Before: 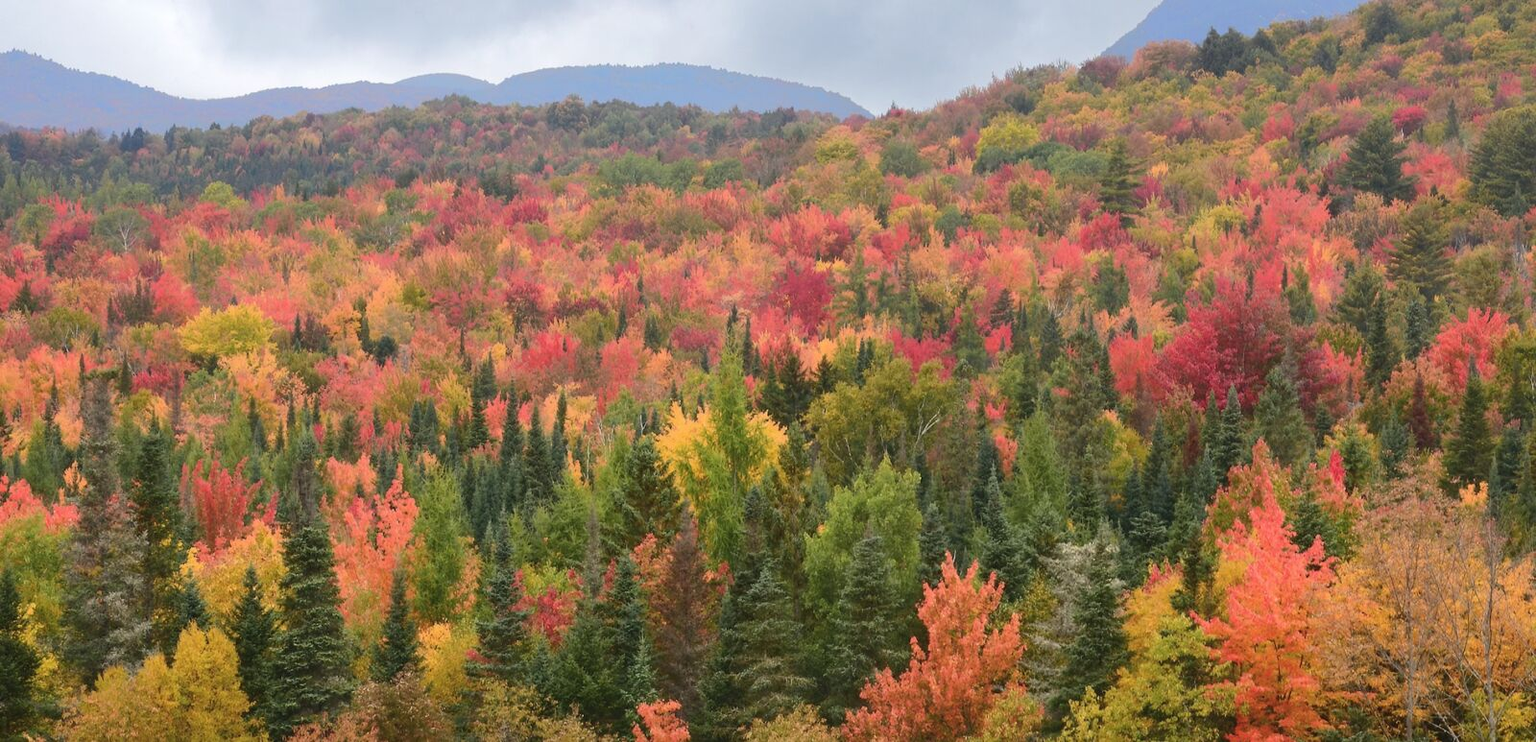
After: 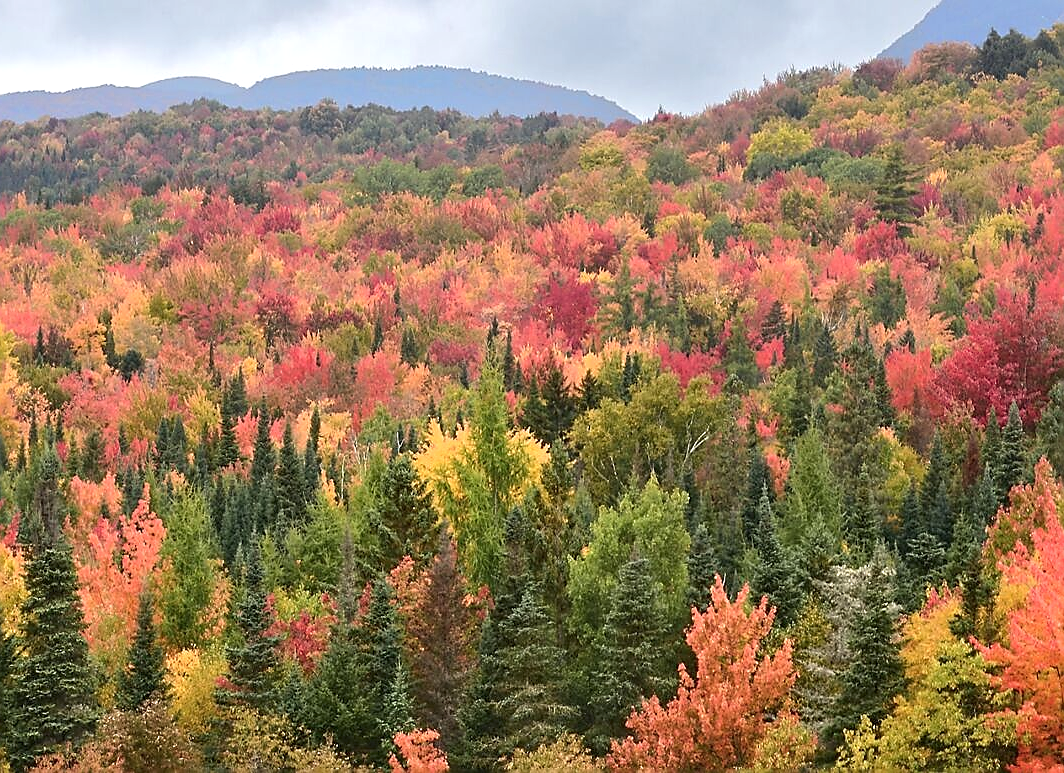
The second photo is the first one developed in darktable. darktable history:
contrast equalizer: y [[0.524, 0.538, 0.547, 0.548, 0.538, 0.524], [0.5 ×6], [0.5 ×6], [0 ×6], [0 ×6]]
sharpen: radius 1.4, amount 1.25, threshold 0.7
crop: left 16.899%, right 16.556%
exposure: exposure 0.178 EV, compensate exposure bias true, compensate highlight preservation false
